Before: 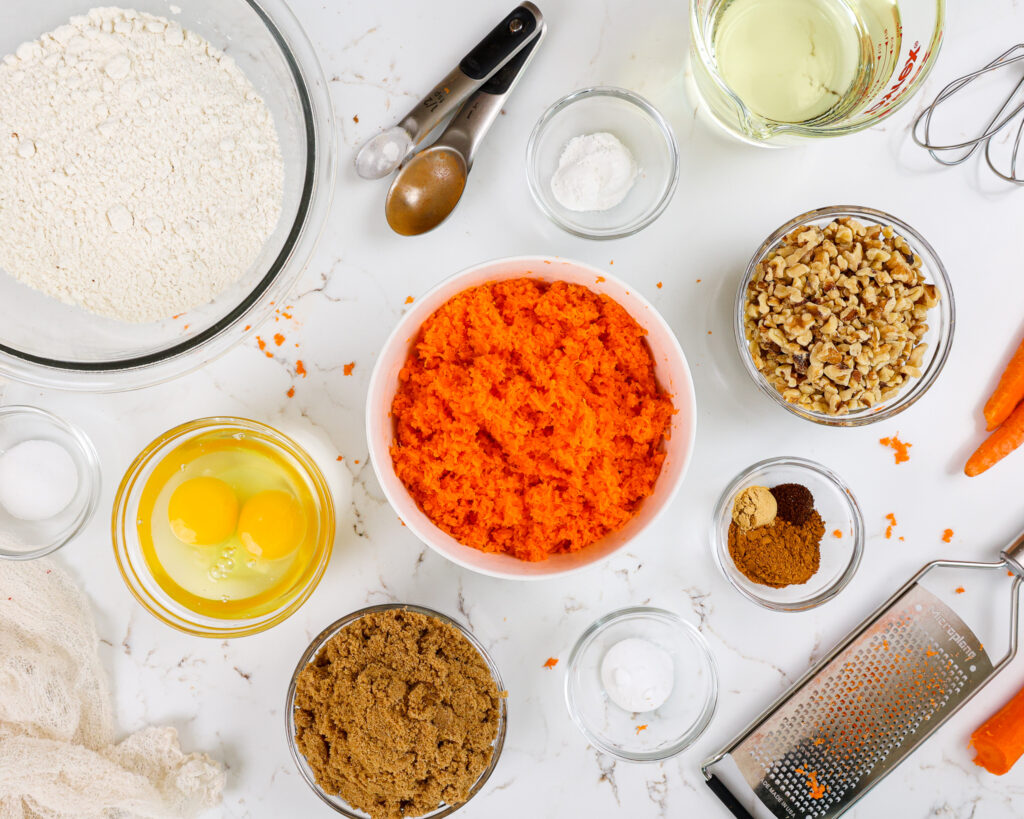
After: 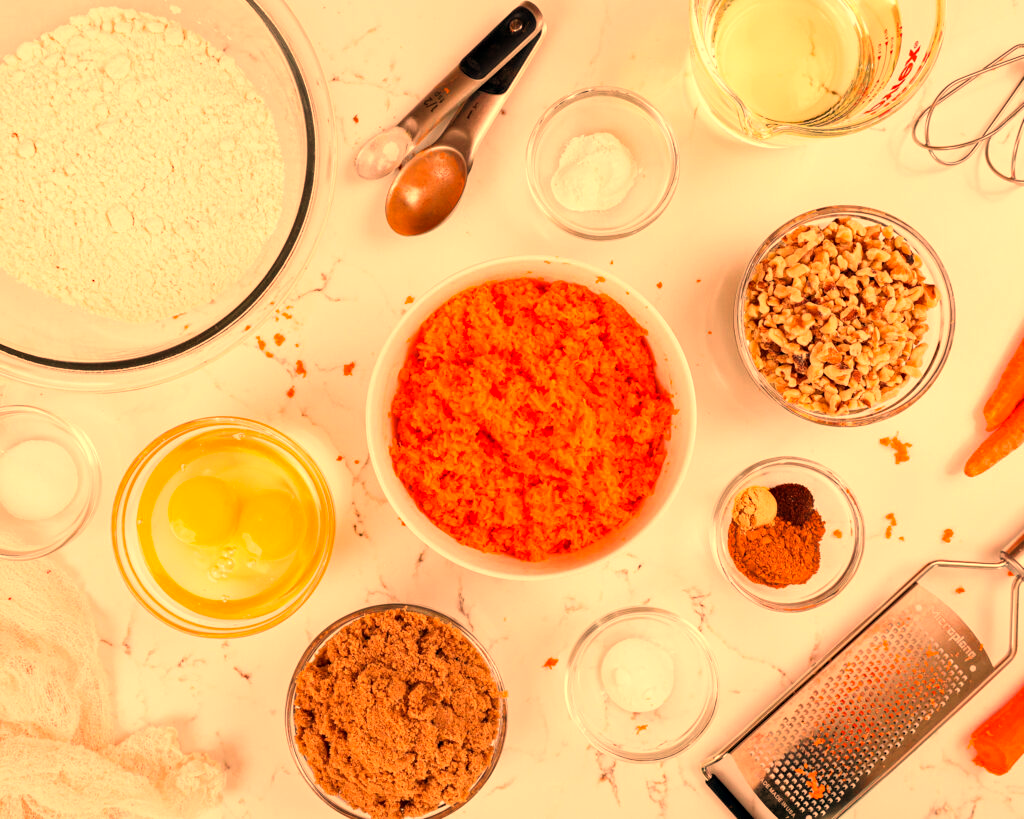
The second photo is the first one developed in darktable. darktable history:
white balance: red 1.467, blue 0.684
haze removal: compatibility mode true, adaptive false
